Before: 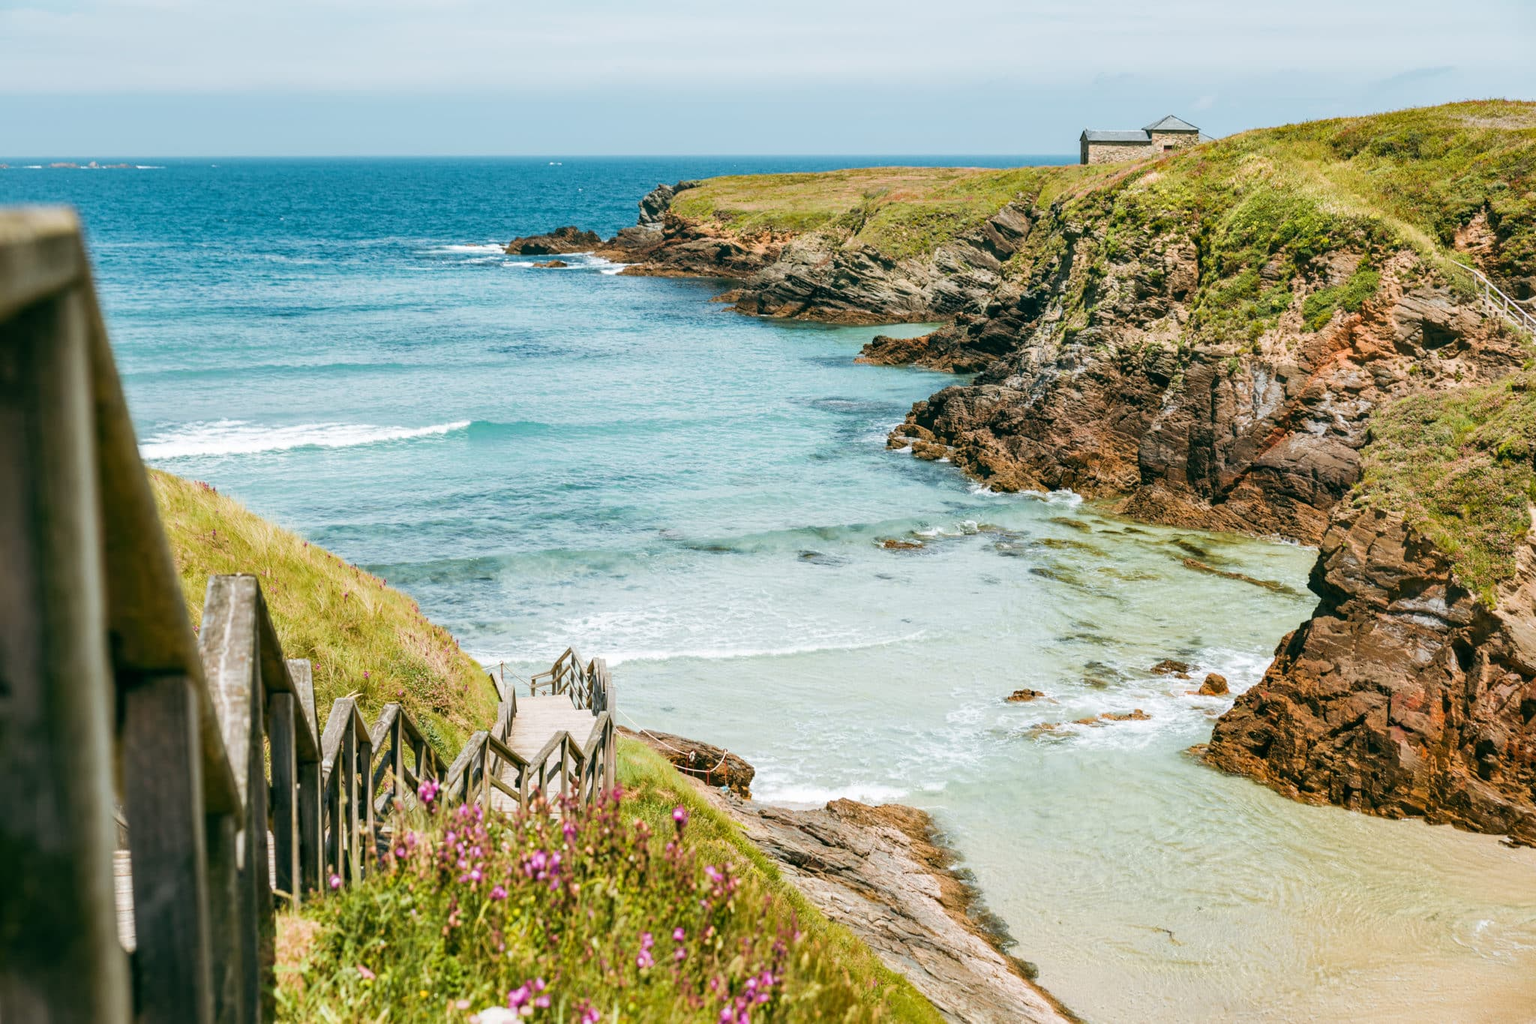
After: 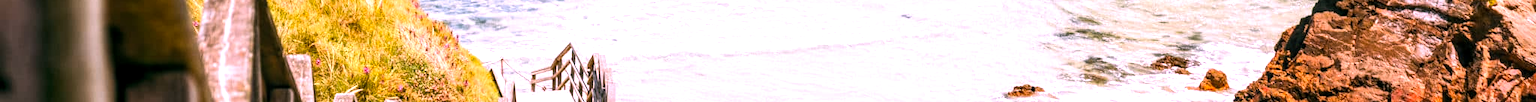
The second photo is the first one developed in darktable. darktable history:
color balance: lift [1, 1, 0.999, 1.001], gamma [1, 1.003, 1.005, 0.995], gain [1, 0.992, 0.988, 1.012], contrast 5%, output saturation 110%
crop and rotate: top 59.084%, bottom 30.916%
rotate and perspective: crop left 0, crop top 0
white balance: red 1.188, blue 1.11
tone equalizer: -8 EV -0.417 EV, -7 EV -0.389 EV, -6 EV -0.333 EV, -5 EV -0.222 EV, -3 EV 0.222 EV, -2 EV 0.333 EV, -1 EV 0.389 EV, +0 EV 0.417 EV, edges refinement/feathering 500, mask exposure compensation -1.57 EV, preserve details no
local contrast: detail 130%
